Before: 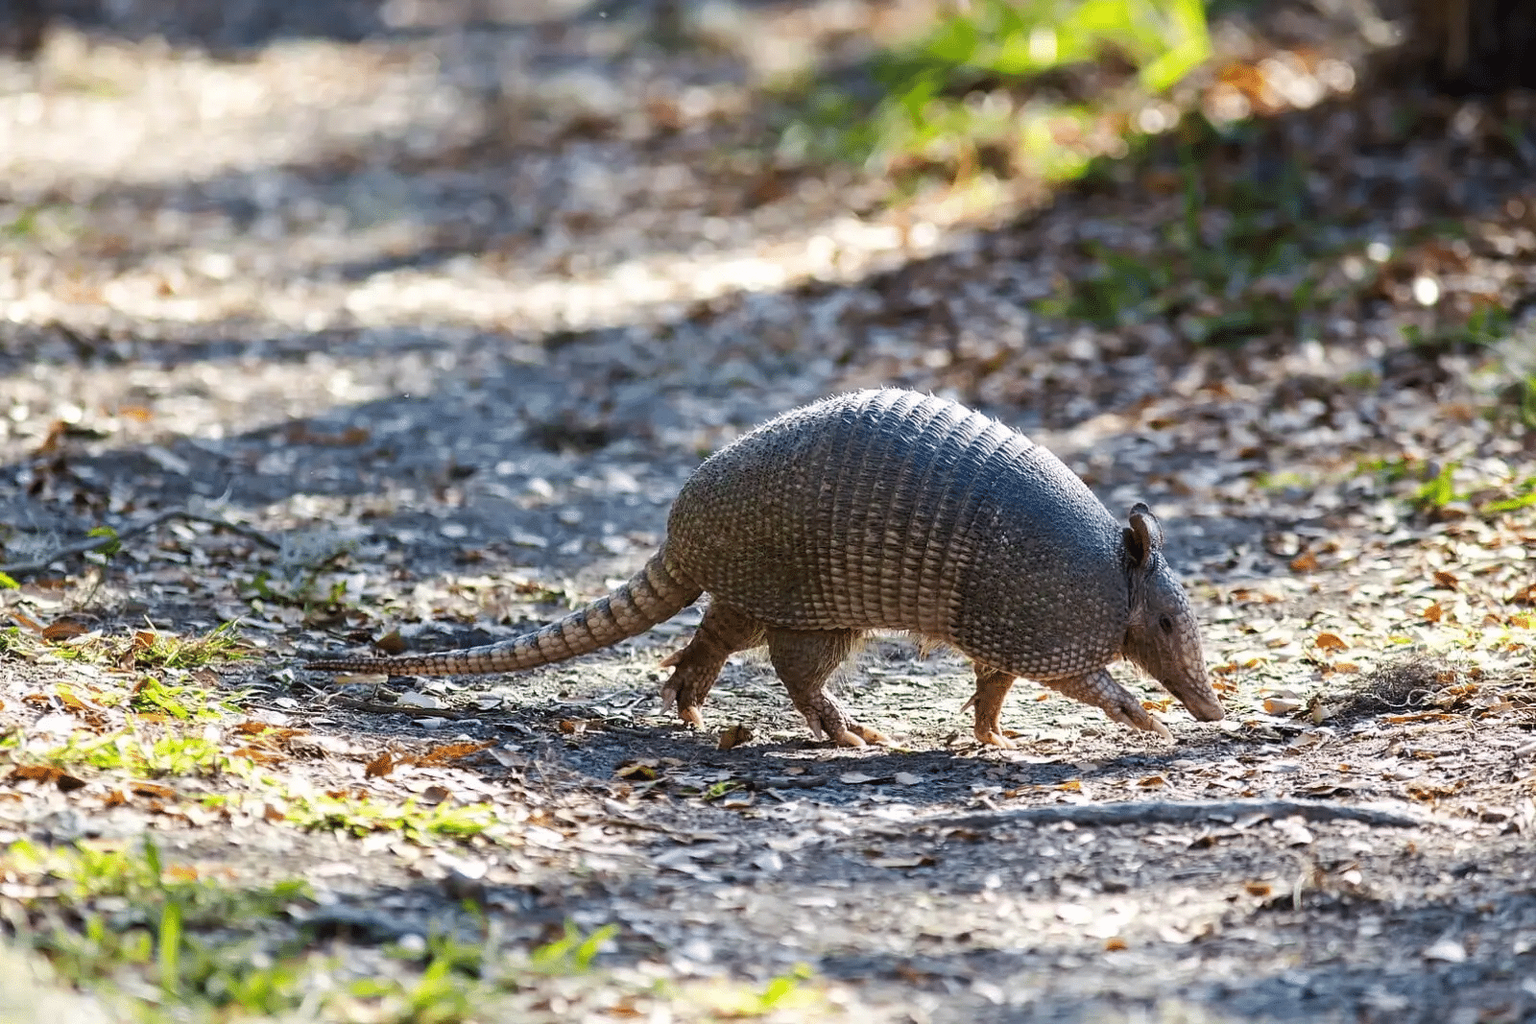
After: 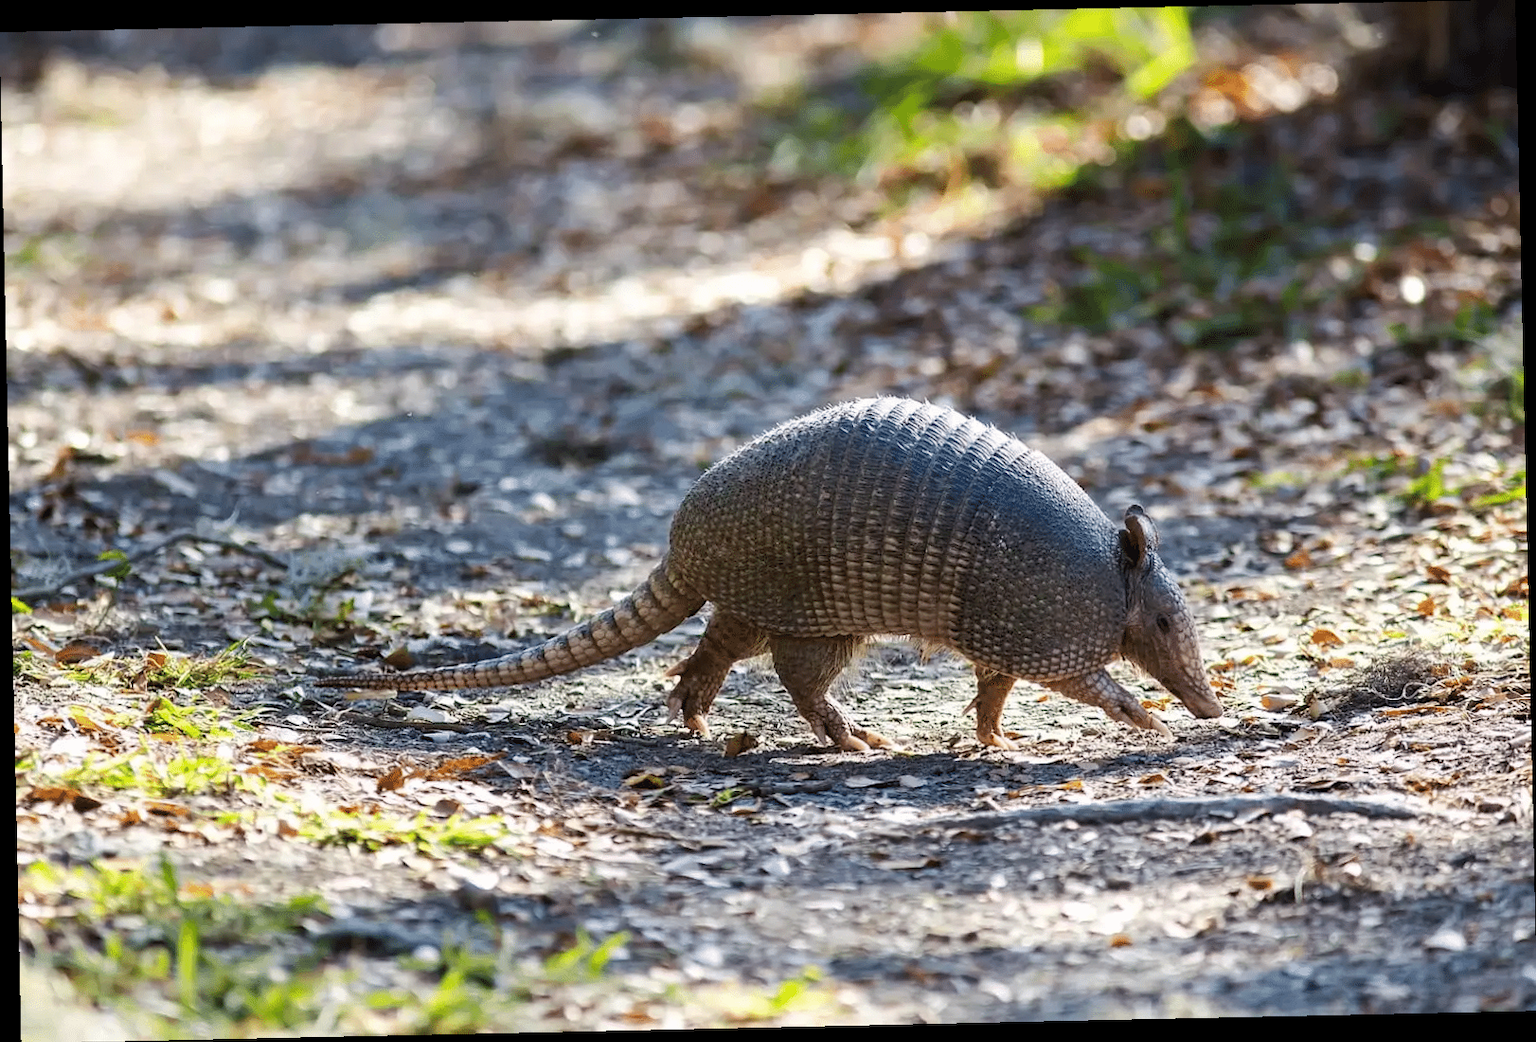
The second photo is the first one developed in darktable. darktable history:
rotate and perspective: rotation -1.24°, automatic cropping off
white balance: emerald 1
